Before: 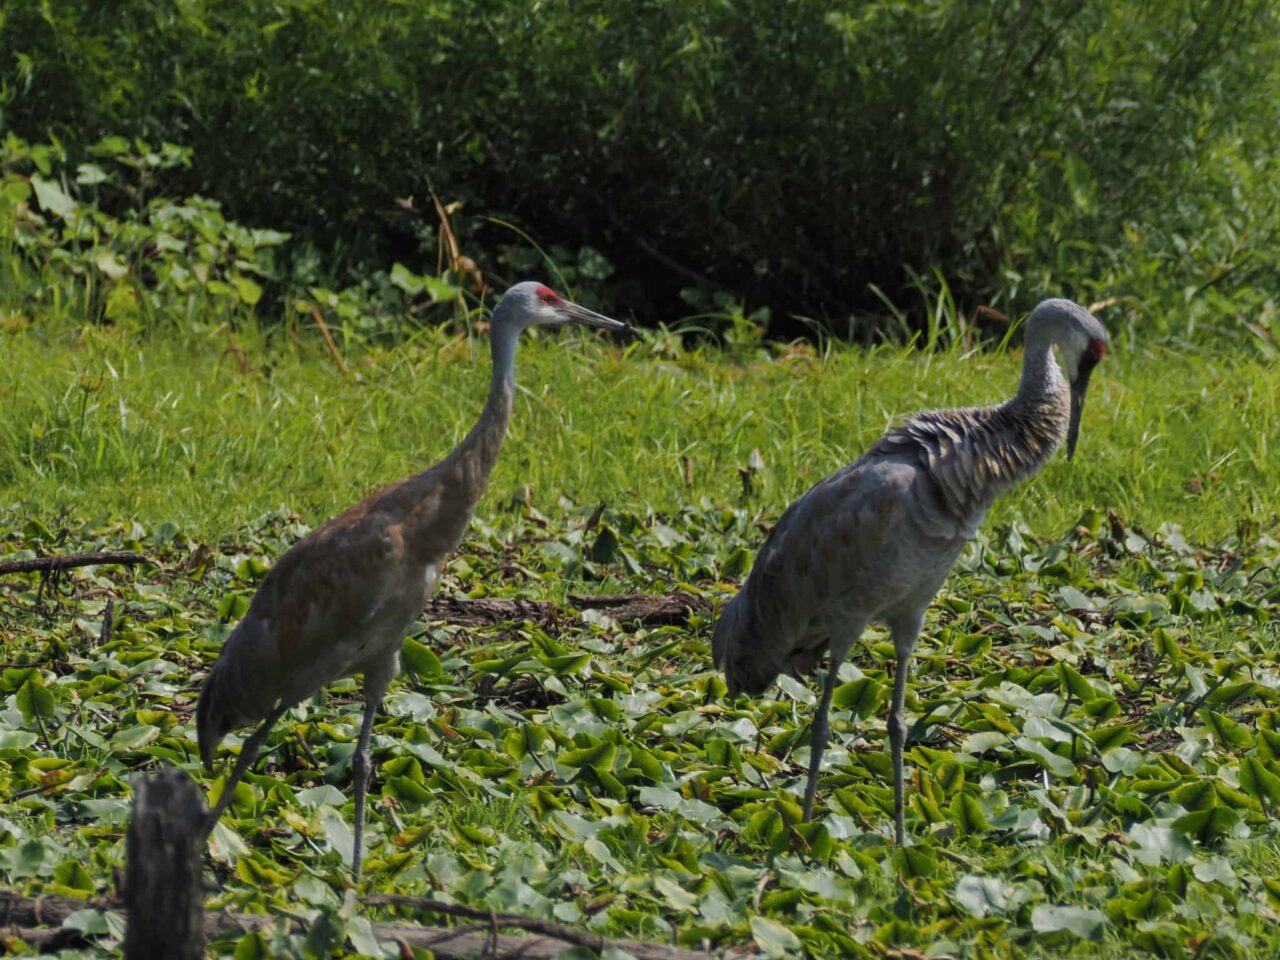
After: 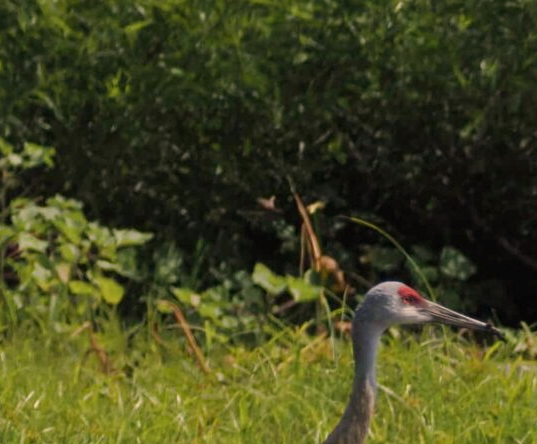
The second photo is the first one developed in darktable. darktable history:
crop and rotate: left 10.817%, top 0.062%, right 47.194%, bottom 53.626%
white balance: red 1.127, blue 0.943
